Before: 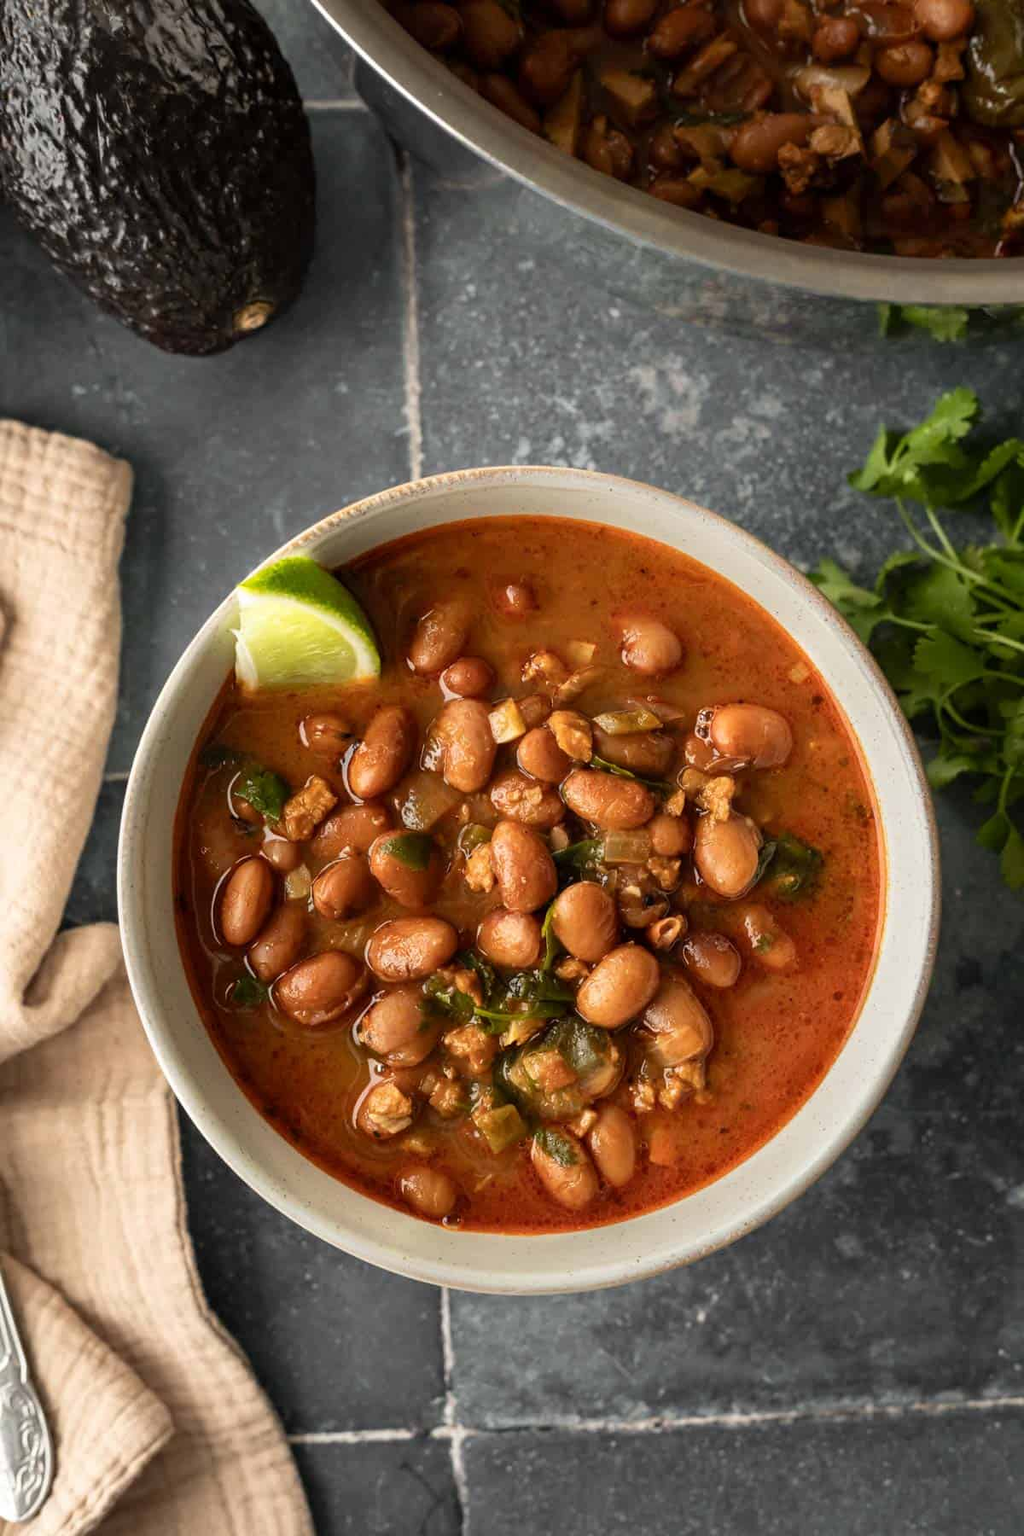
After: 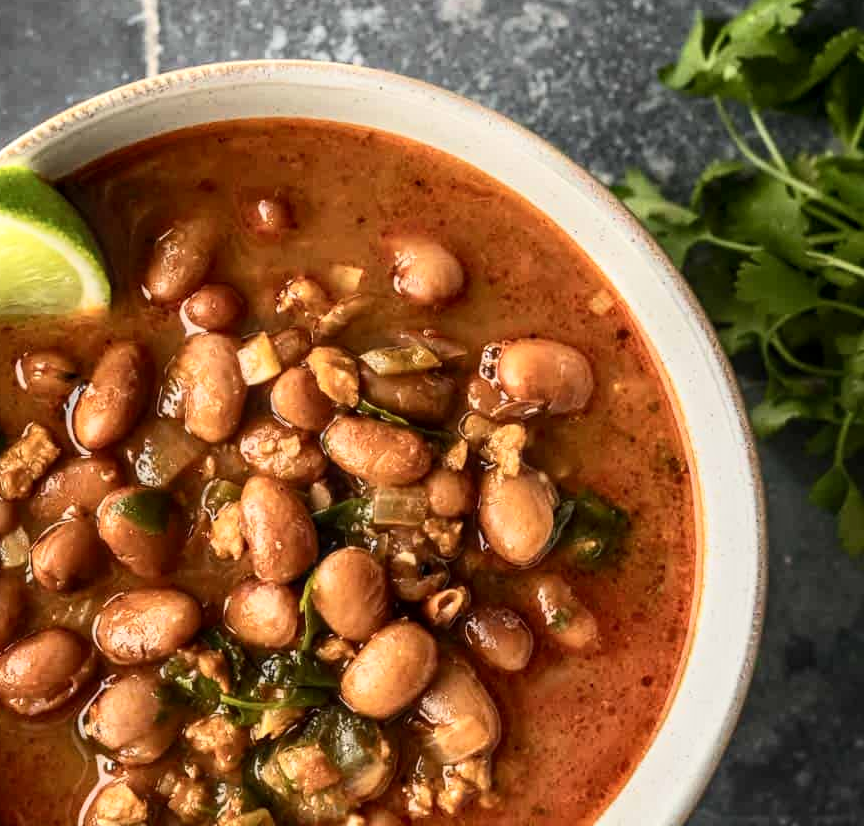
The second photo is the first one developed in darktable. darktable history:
local contrast: on, module defaults
contrast brightness saturation: contrast 0.24, brightness 0.09
crop and rotate: left 27.938%, top 27.046%, bottom 27.046%
rotate and perspective: automatic cropping original format, crop left 0, crop top 0
